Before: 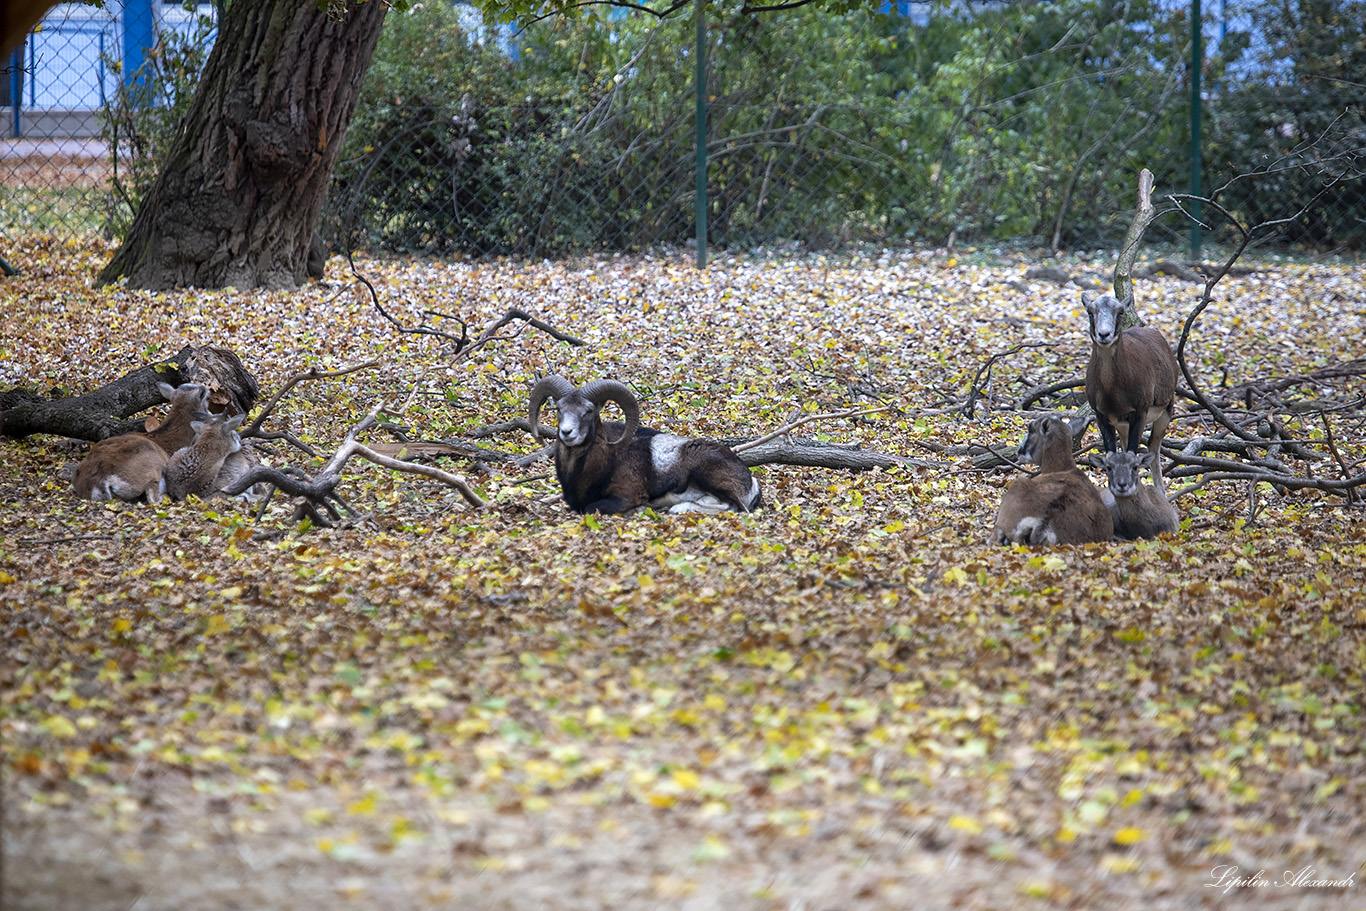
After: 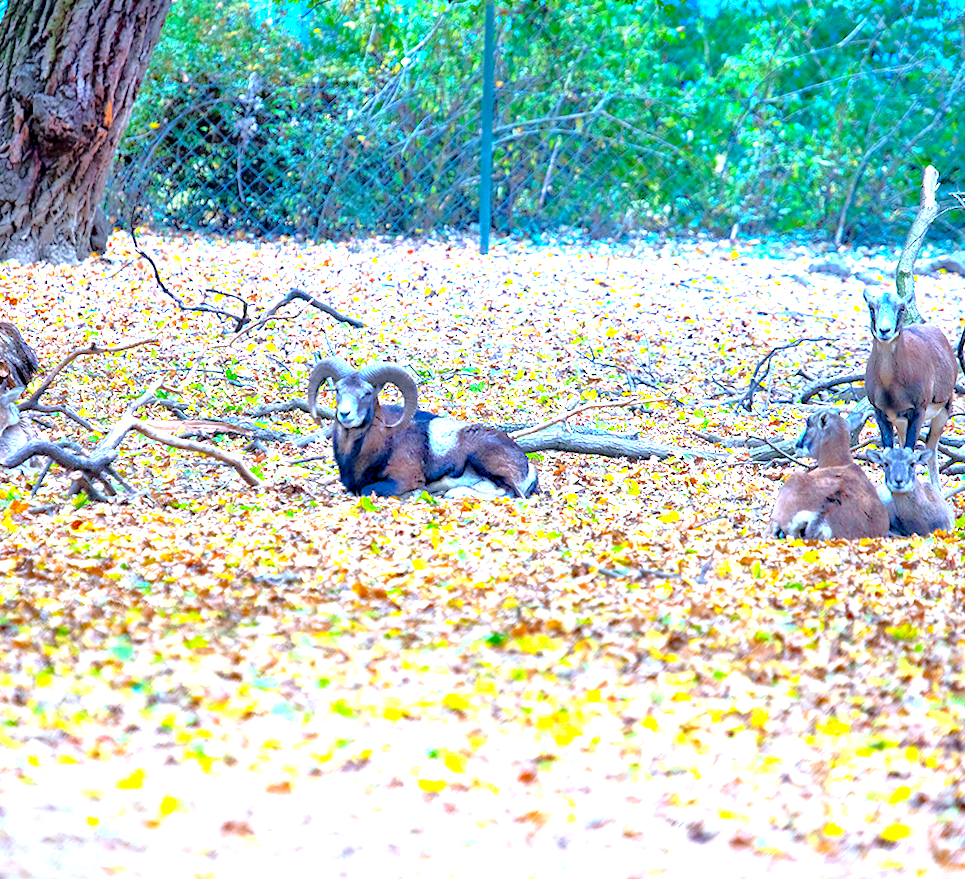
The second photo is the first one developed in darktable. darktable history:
rotate and perspective: rotation -1.75°, automatic cropping off
white balance: red 0.926, green 1.003, blue 1.133
exposure: black level correction 0.001, exposure 1.735 EV, compensate highlight preservation false
haze removal: compatibility mode true, adaptive false
crop and rotate: angle -3.27°, left 14.277%, top 0.028%, right 10.766%, bottom 0.028%
levels: levels [0, 0.498, 1]
tone equalizer: -7 EV 0.15 EV, -6 EV 0.6 EV, -5 EV 1.15 EV, -4 EV 1.33 EV, -3 EV 1.15 EV, -2 EV 0.6 EV, -1 EV 0.15 EV, mask exposure compensation -0.5 EV
contrast brightness saturation: saturation 0.5
